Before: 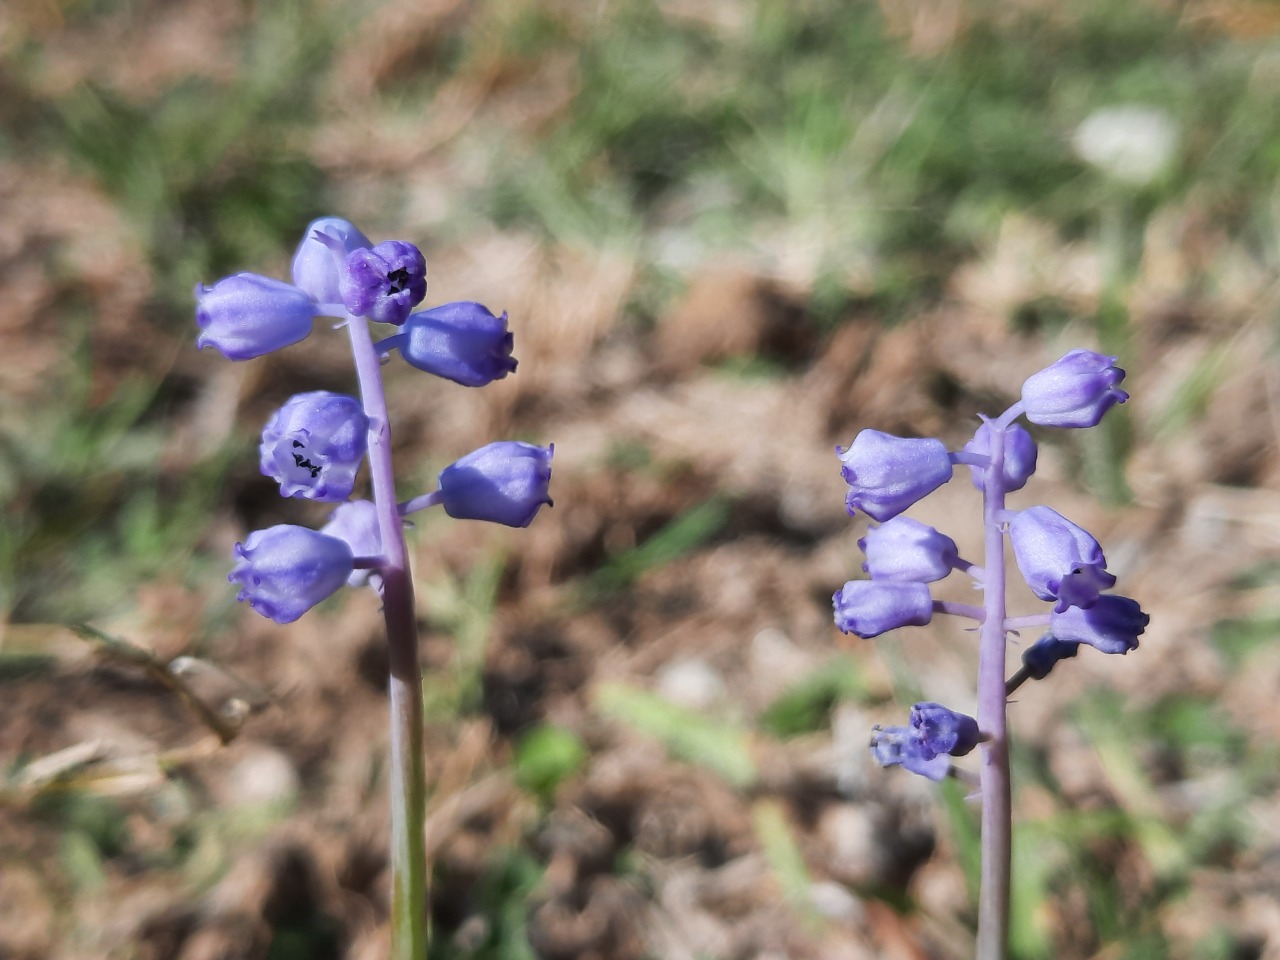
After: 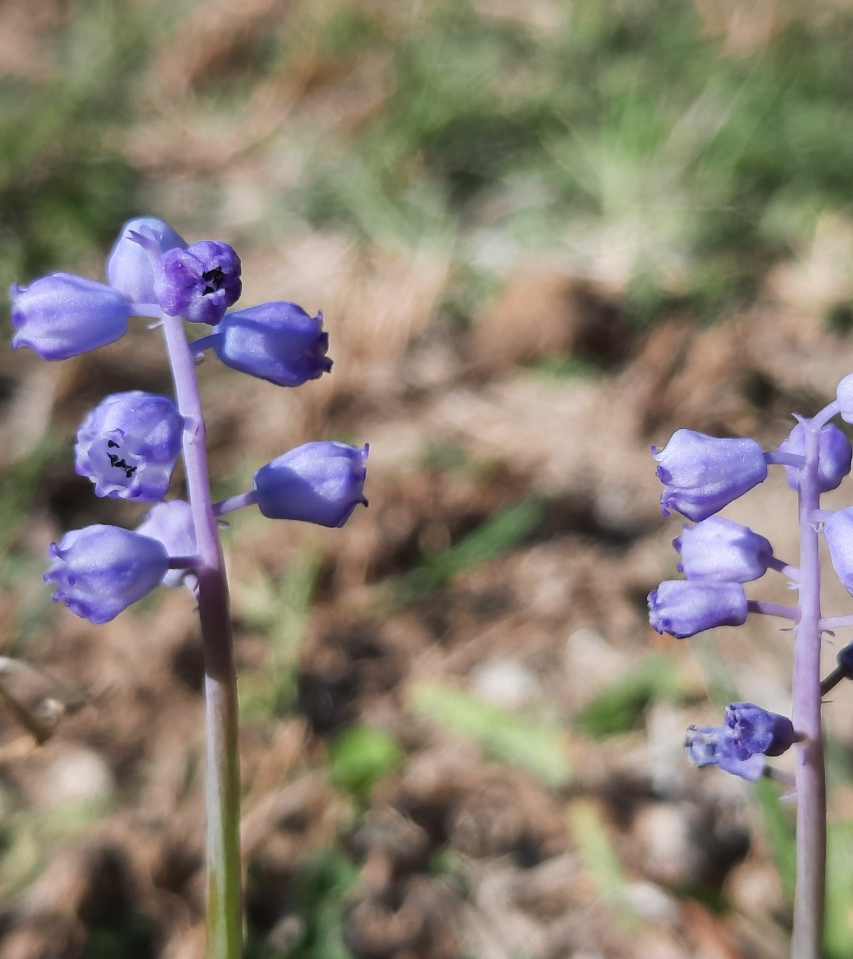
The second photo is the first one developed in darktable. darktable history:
crop and rotate: left 14.466%, right 18.879%
